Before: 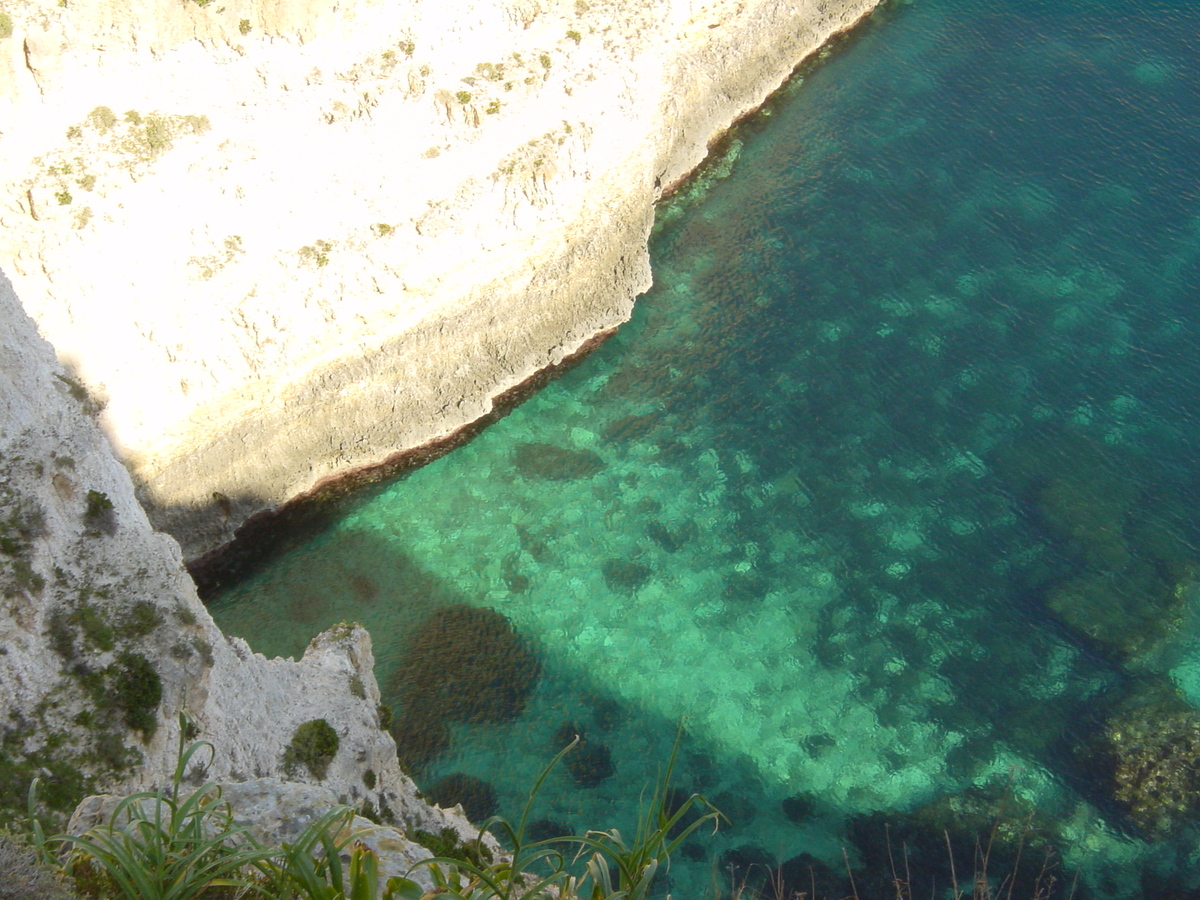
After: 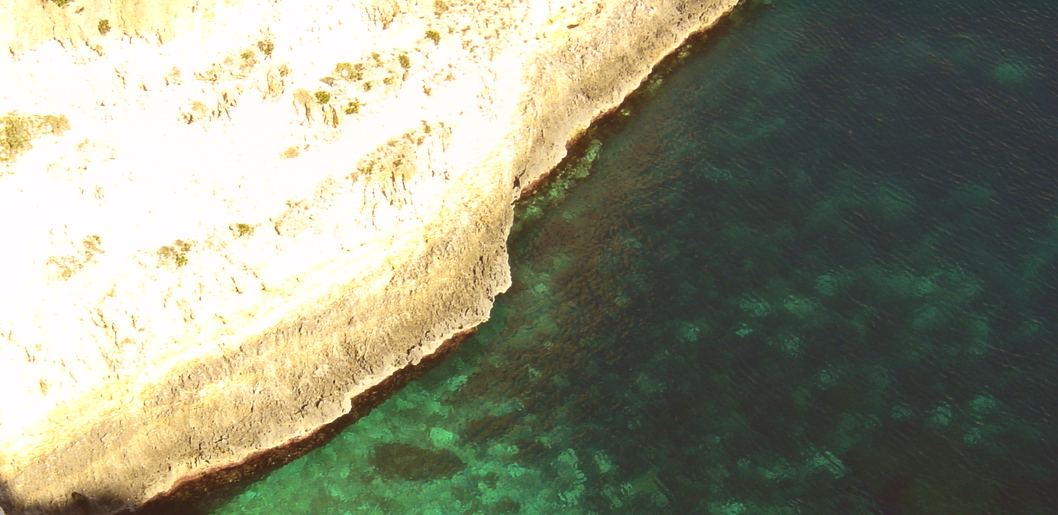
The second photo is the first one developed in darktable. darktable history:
crop and rotate: left 11.812%, bottom 42.776%
color balance: on, module defaults
rgb levels: mode RGB, independent channels, levels [[0, 0.5, 1], [0, 0.521, 1], [0, 0.536, 1]]
contrast brightness saturation: contrast 0.15, brightness -0.01, saturation 0.1
rgb curve: curves: ch0 [(0, 0.186) (0.314, 0.284) (0.775, 0.708) (1, 1)], compensate middle gray true, preserve colors none
